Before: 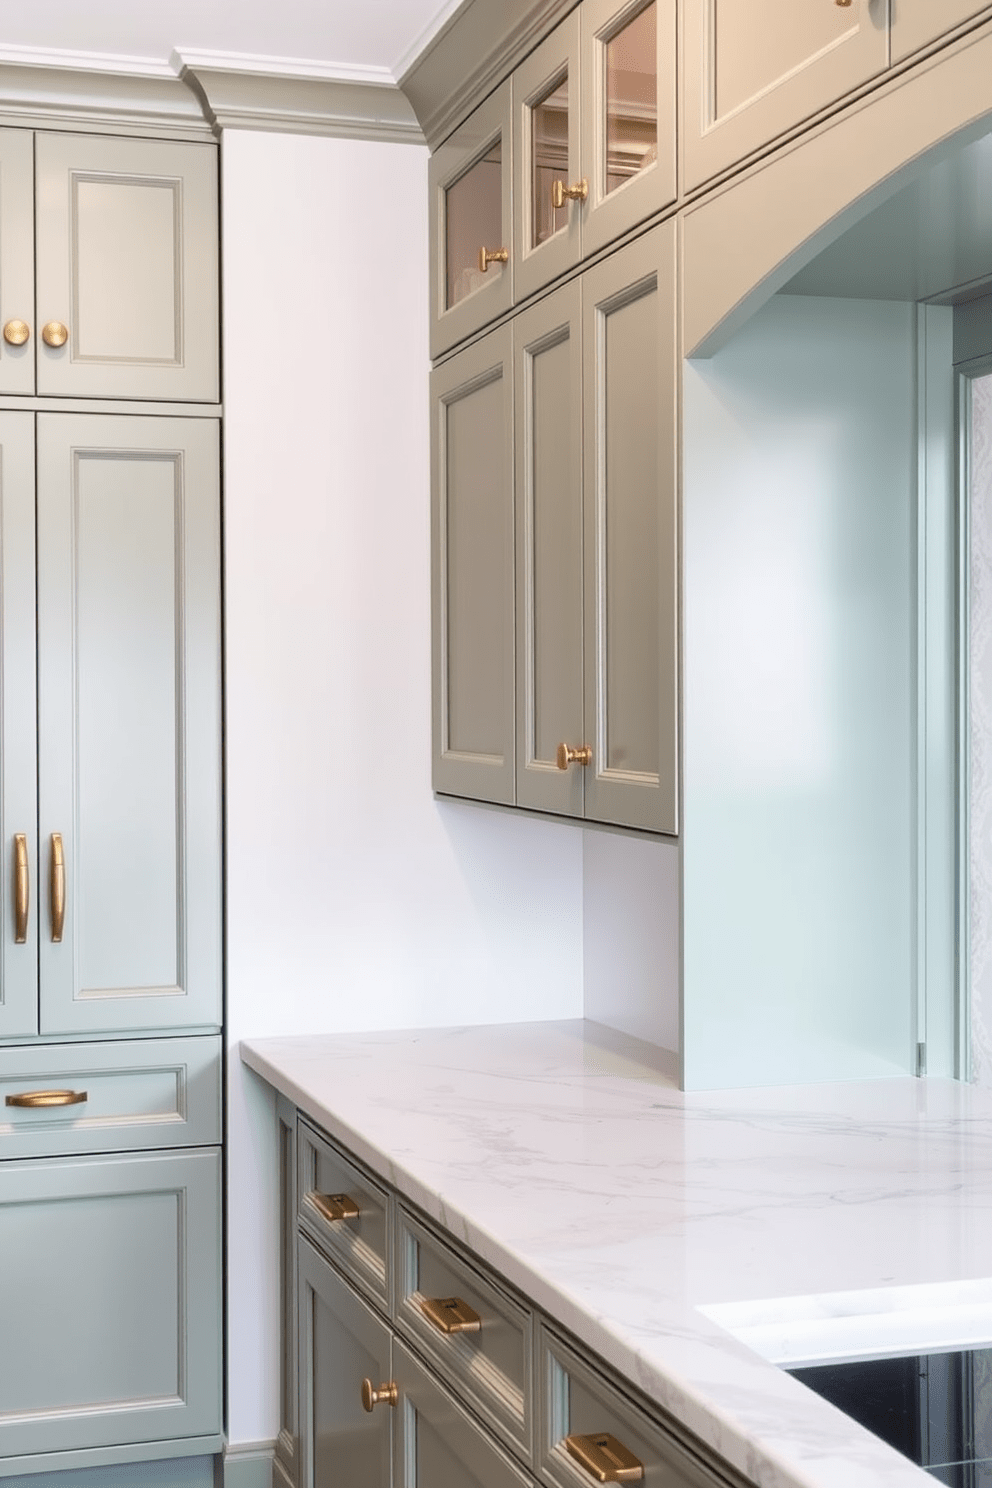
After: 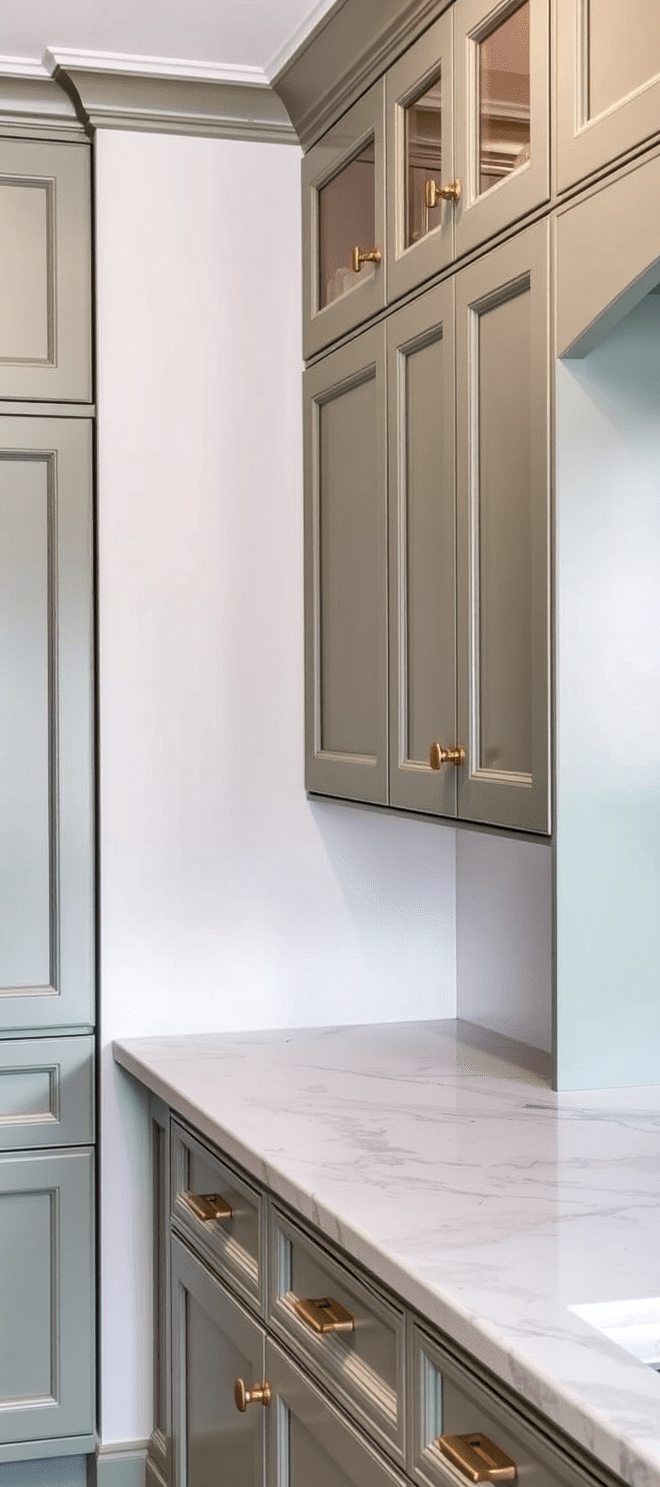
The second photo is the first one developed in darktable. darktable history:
crop and rotate: left 12.857%, right 20.541%
local contrast: on, module defaults
shadows and highlights: soften with gaussian
